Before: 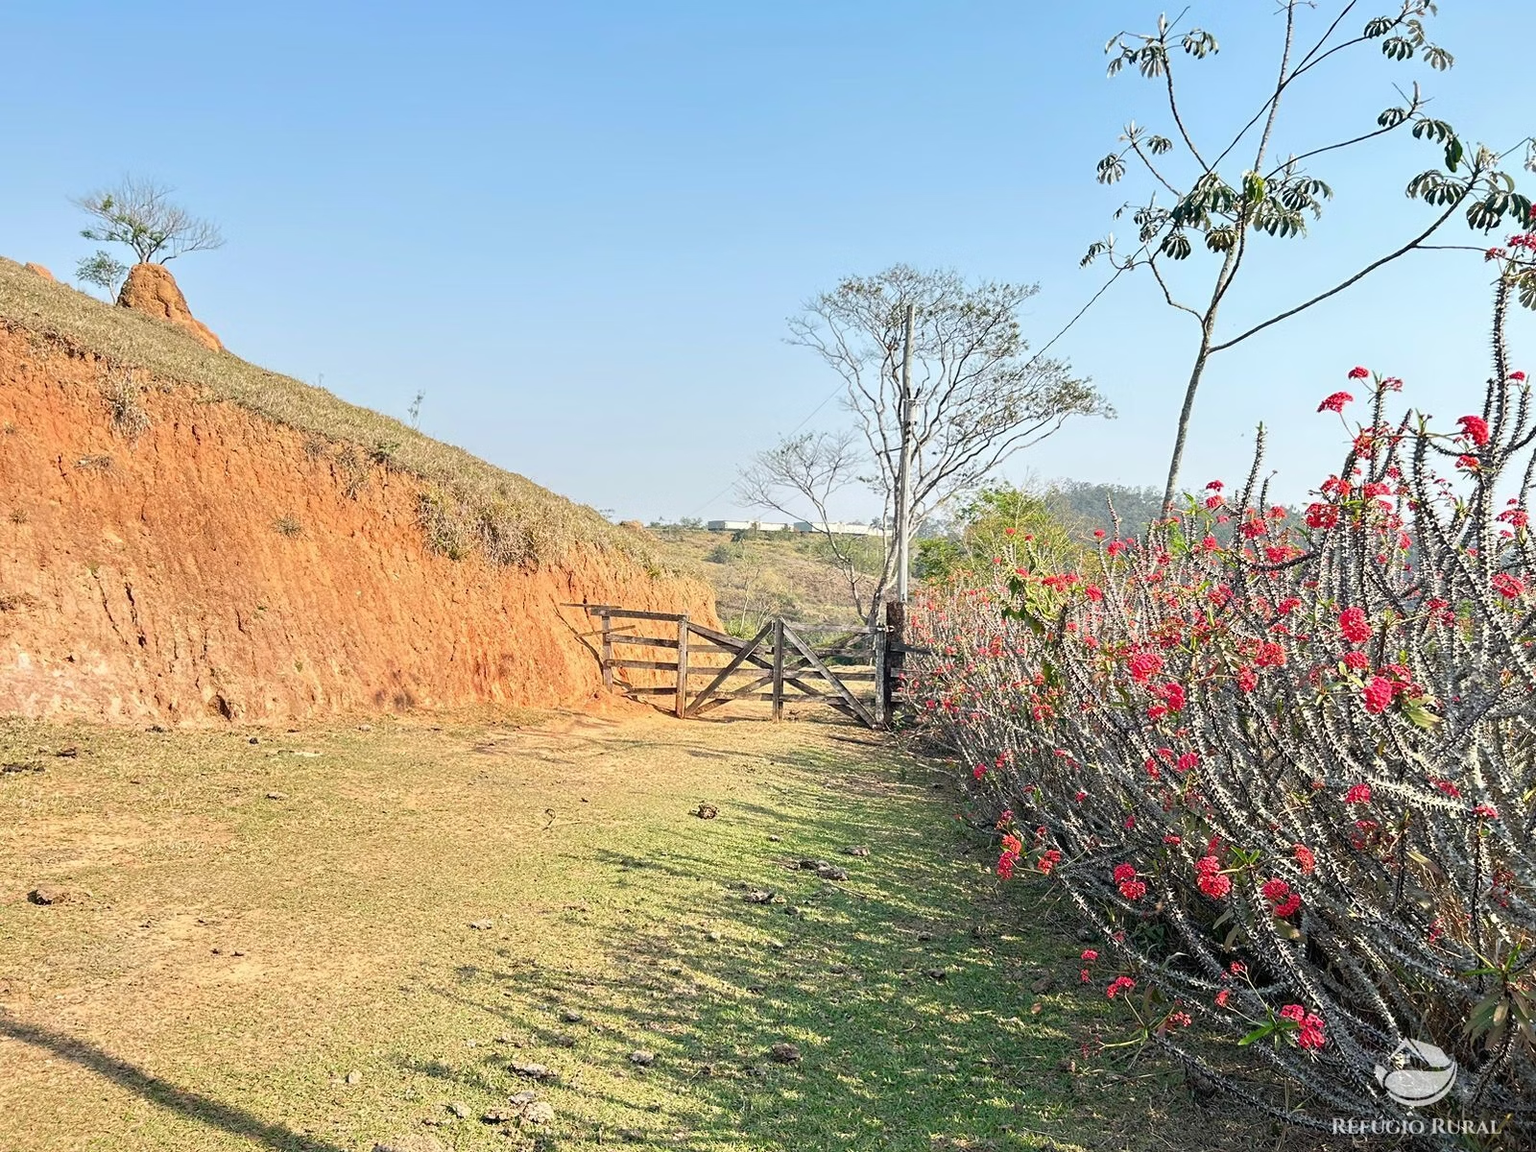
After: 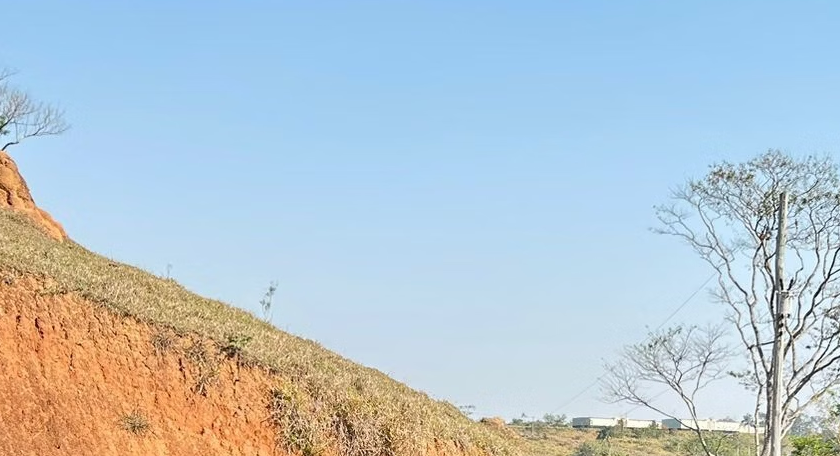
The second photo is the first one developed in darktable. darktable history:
crop: left 10.373%, top 10.486%, right 36.581%, bottom 51.495%
